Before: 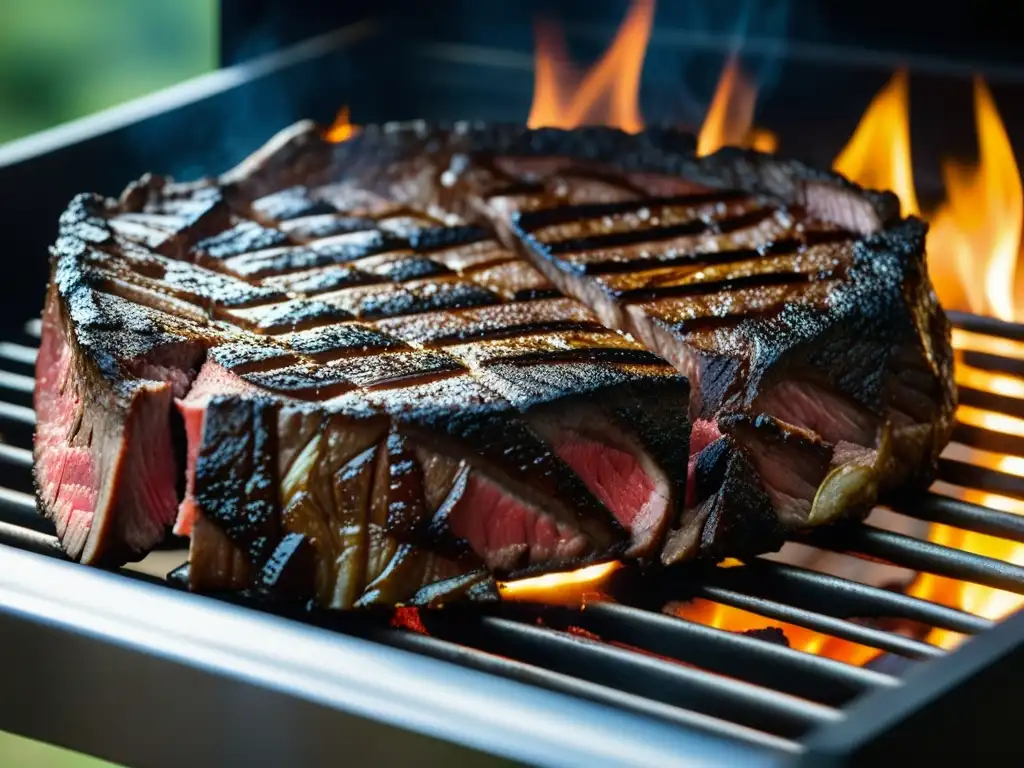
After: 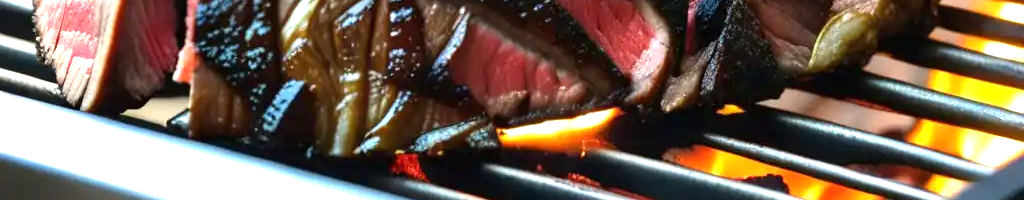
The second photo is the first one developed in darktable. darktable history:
crop and rotate: top 59.07%, bottom 14.817%
exposure: black level correction 0, exposure 1.104 EV, compensate exposure bias true, compensate highlight preservation false
